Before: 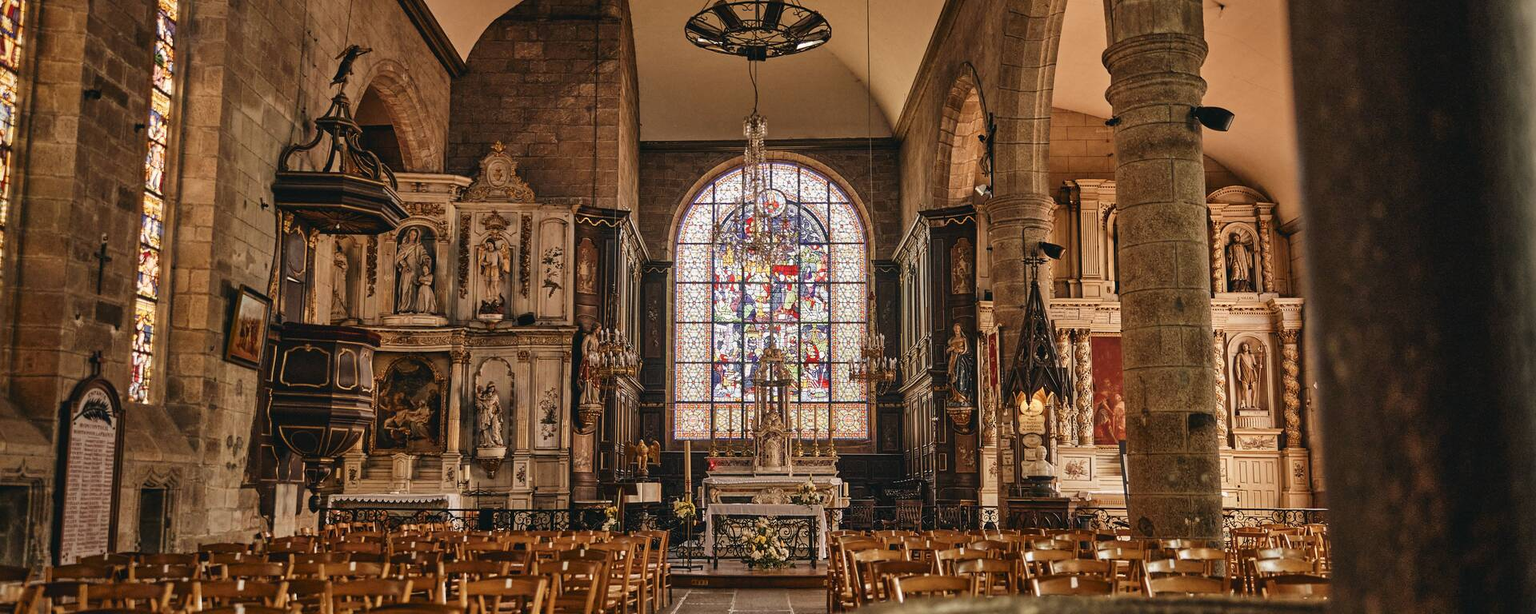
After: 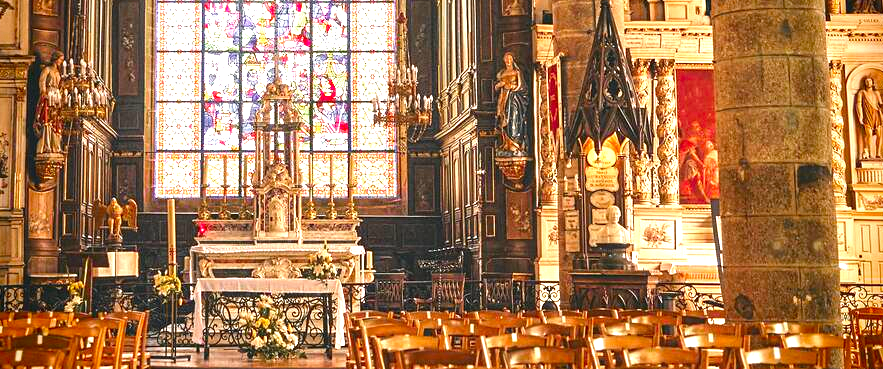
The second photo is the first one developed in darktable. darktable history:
crop: left 35.881%, top 45.924%, right 18.105%, bottom 5.995%
exposure: black level correction 0, exposure 1.879 EV, compensate highlight preservation false
vignetting: fall-off start 74.13%, fall-off radius 65.57%, brightness -0.987, saturation 0.491
color zones: curves: ch0 [(0, 0.48) (0.209, 0.398) (0.305, 0.332) (0.429, 0.493) (0.571, 0.5) (0.714, 0.5) (0.857, 0.5) (1, 0.48)]; ch1 [(0, 0.633) (0.143, 0.586) (0.286, 0.489) (0.429, 0.448) (0.571, 0.31) (0.714, 0.335) (0.857, 0.492) (1, 0.633)]; ch2 [(0, 0.448) (0.143, 0.498) (0.286, 0.5) (0.429, 0.5) (0.571, 0.5) (0.714, 0.5) (0.857, 0.5) (1, 0.448)]
